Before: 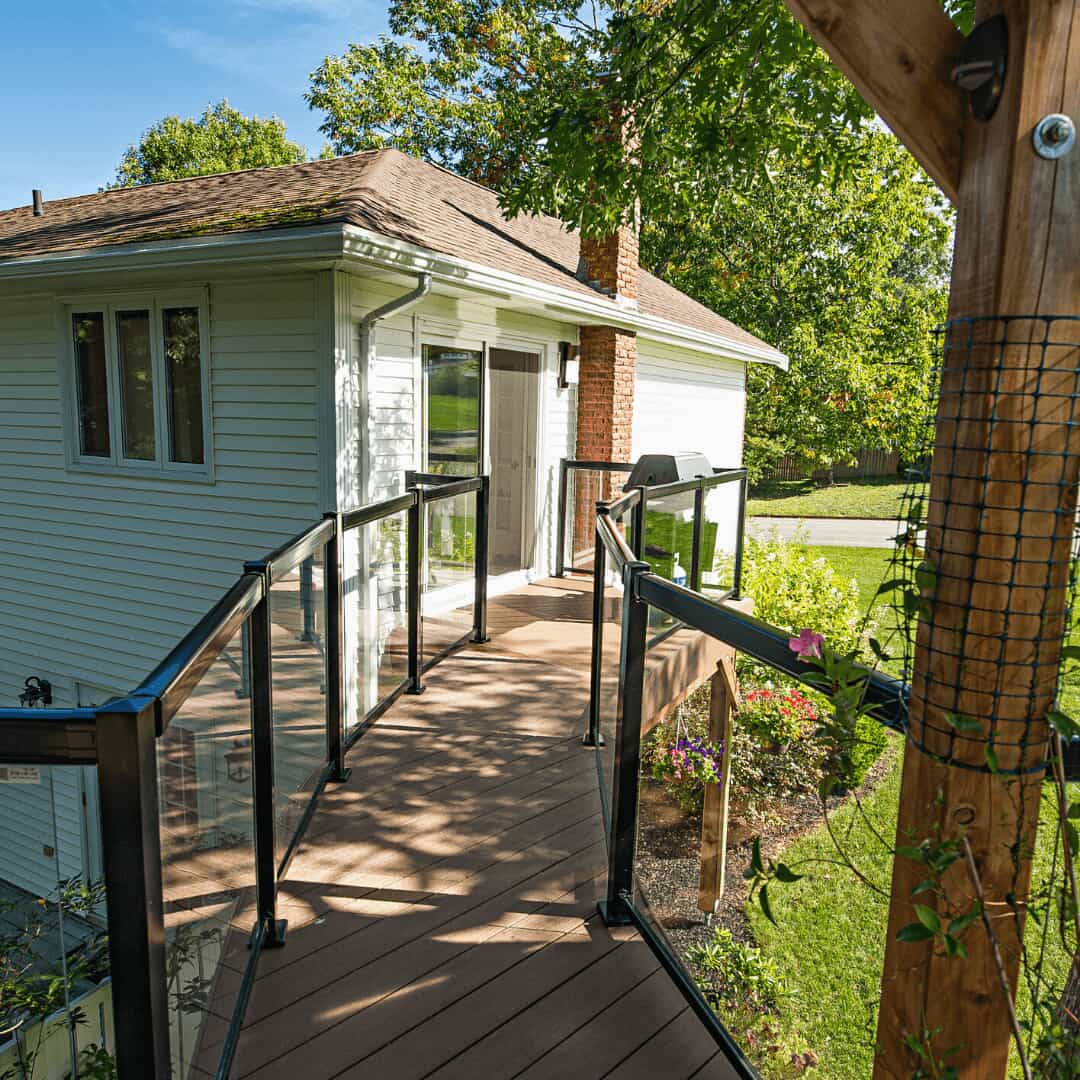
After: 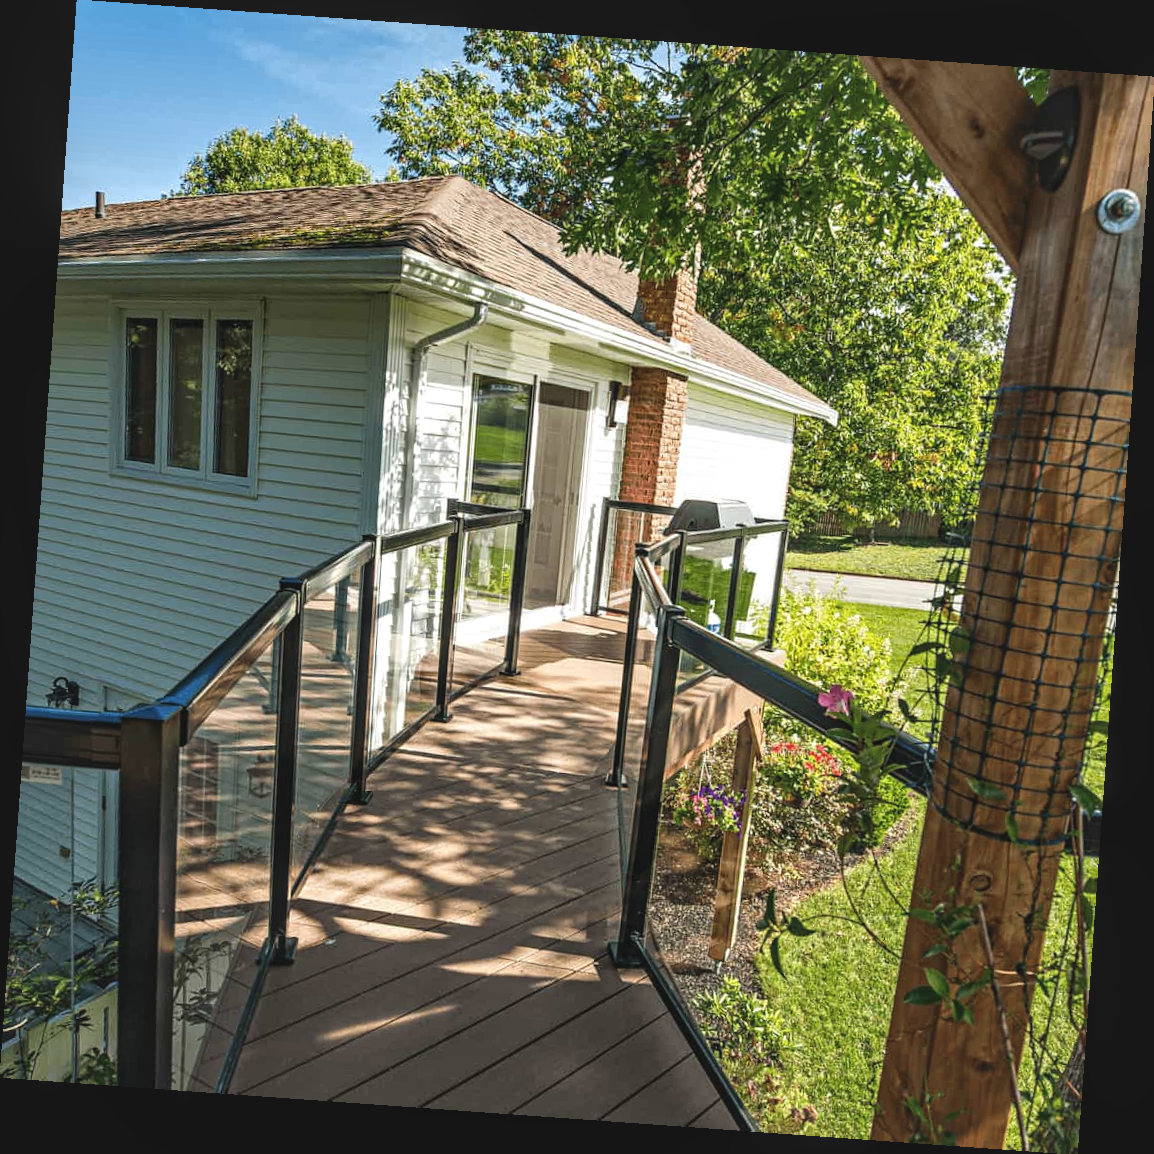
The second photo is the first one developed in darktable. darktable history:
rotate and perspective: rotation 4.1°, automatic cropping off
exposure: black level correction -0.008, exposure 0.067 EV, compensate highlight preservation false
local contrast: on, module defaults
